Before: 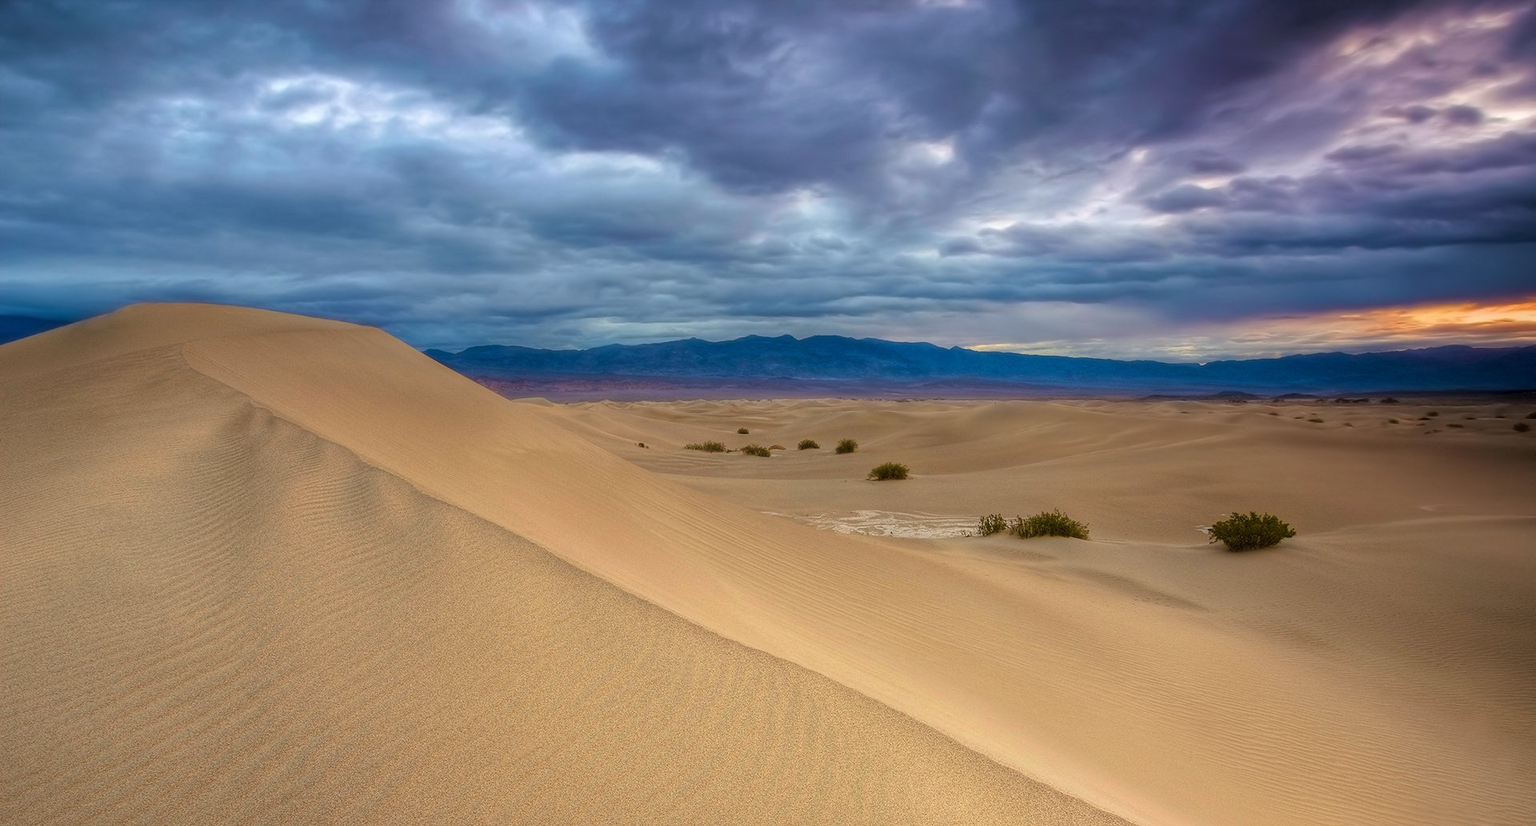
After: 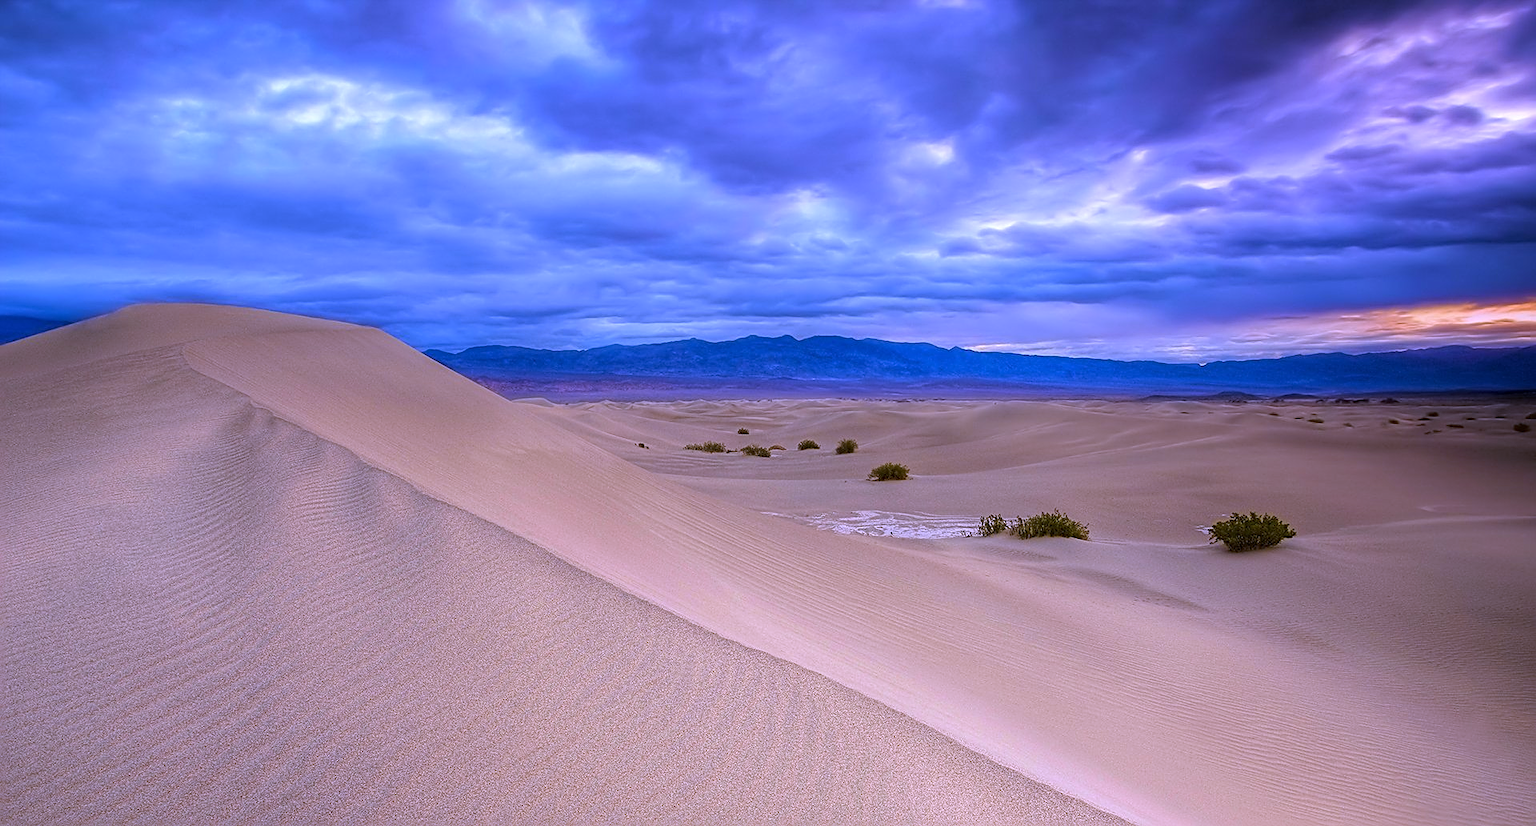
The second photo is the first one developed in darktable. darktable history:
sharpen: radius 2.543, amount 0.636
white balance: red 0.98, blue 1.61
